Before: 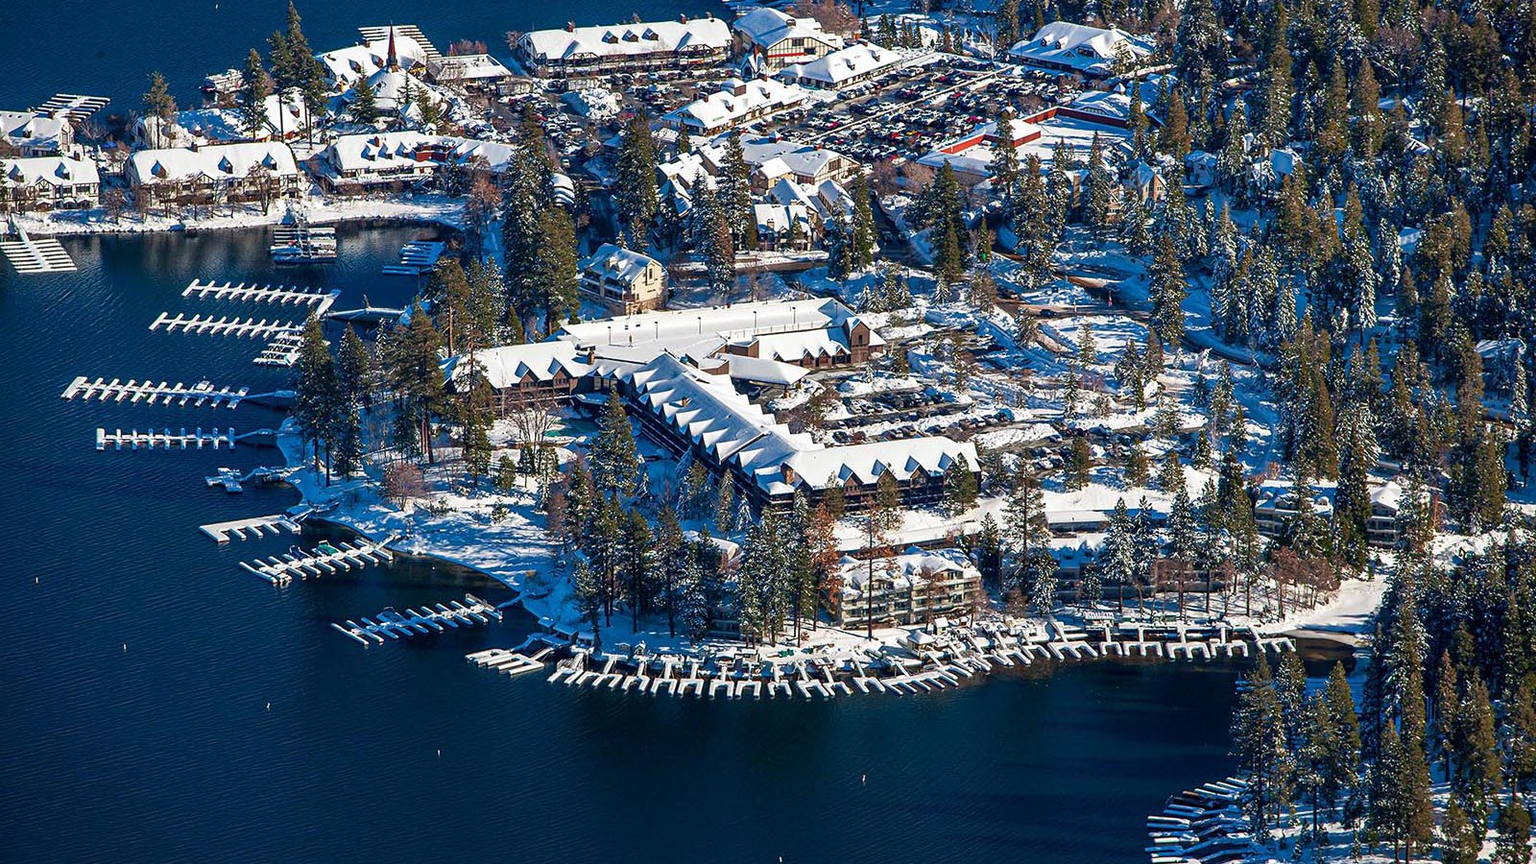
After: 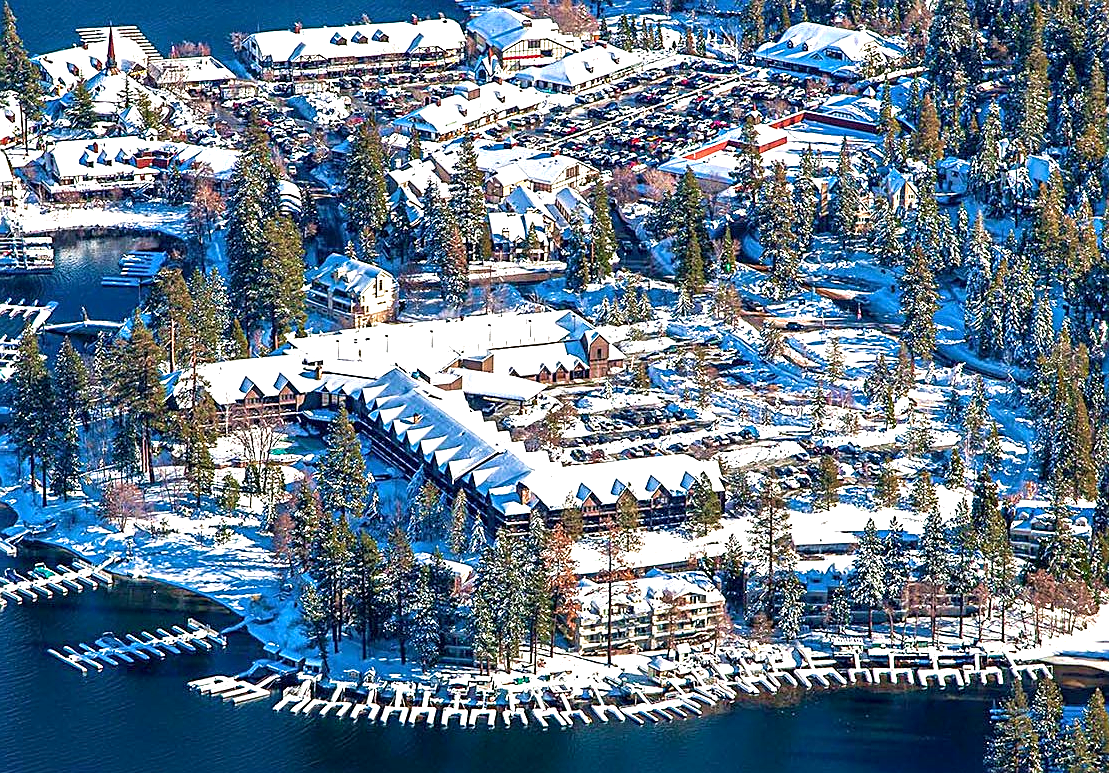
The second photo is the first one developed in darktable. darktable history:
crop: left 18.618%, right 12.066%, bottom 14.009%
exposure: black level correction 0.001, exposure 1.116 EV, compensate highlight preservation false
sharpen: on, module defaults
velvia: on, module defaults
